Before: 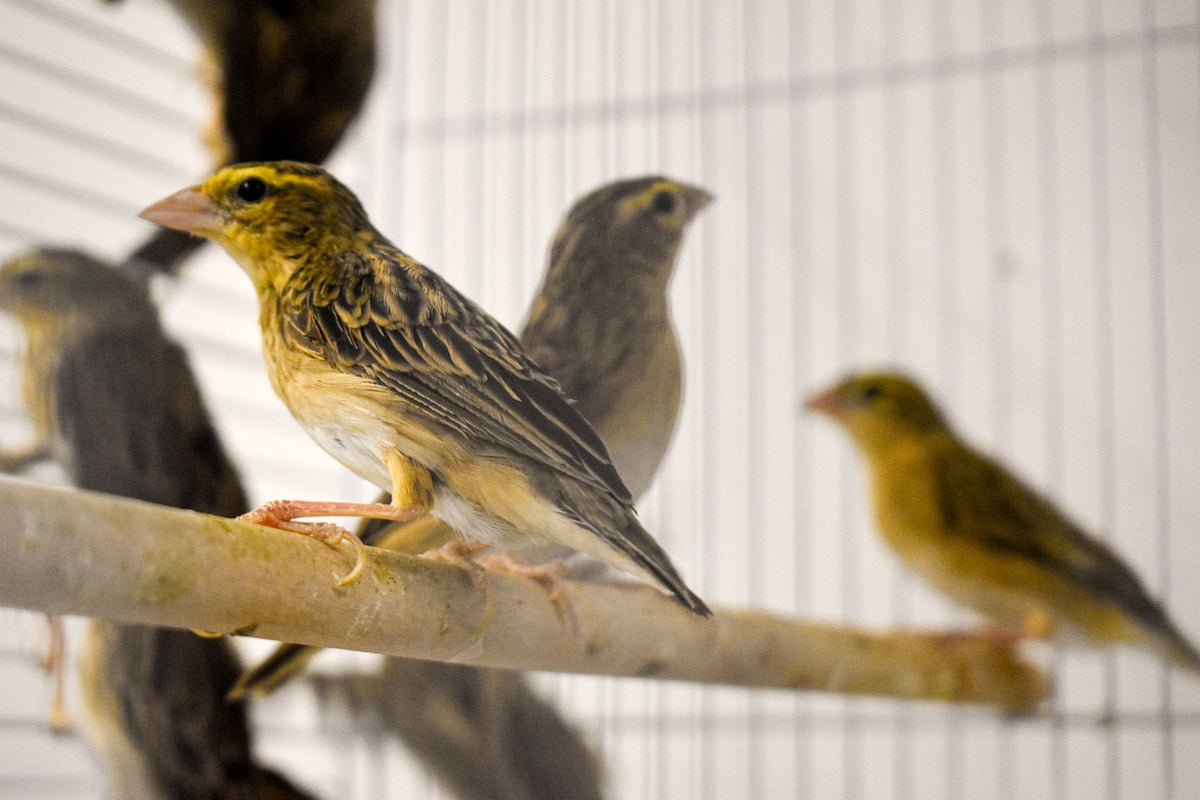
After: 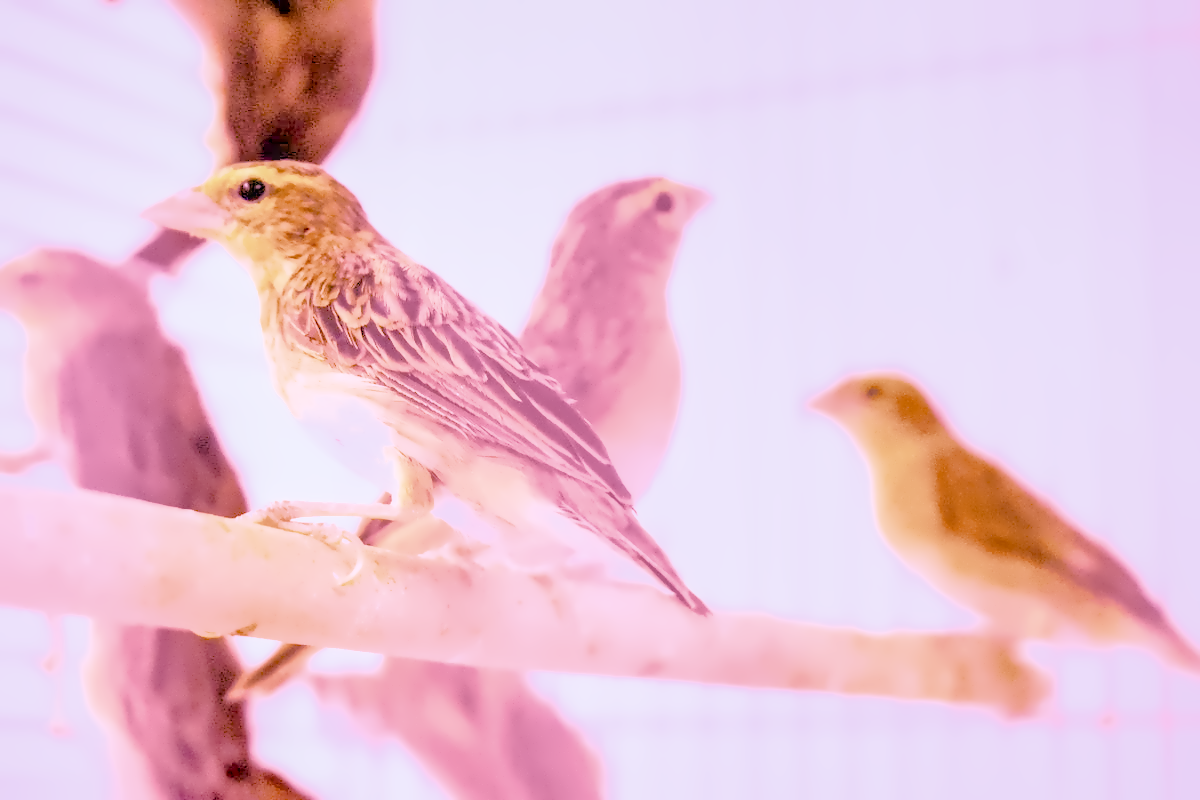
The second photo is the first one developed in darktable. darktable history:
local contrast: on, module defaults
color calibration: illuminant as shot in camera, x 0.358, y 0.373, temperature 4628.91 K
color balance rgb: perceptual saturation grading › global saturation 20%, perceptual saturation grading › highlights -25%, perceptual saturation grading › shadows 25%
denoise (profiled): preserve shadows 1.52, scattering 0.002, a [-1, 0, 0], compensate highlight preservation false
exposure: black level correction 0, exposure 1.1 EV, compensate exposure bias true, compensate highlight preservation false
filmic rgb: black relative exposure -7.65 EV, white relative exposure 4.56 EV, hardness 3.61, contrast 1.05
haze removal: compatibility mode true, adaptive false
highlight reconstruction: on, module defaults
hot pixels: on, module defaults
lens correction: scale 1, crop 1, focal 16, aperture 5.6, distance 1000, camera "Canon EOS RP", lens "Canon RF 16mm F2.8 STM"
shadows and highlights: on, module defaults
white balance: red 2.229, blue 1.46
velvia: on, module defaults
raw chromatic aberrations: on, module defaults
tone equalizer "contrast tone curve: soft": -8 EV -0.417 EV, -7 EV -0.389 EV, -6 EV -0.333 EV, -5 EV -0.222 EV, -3 EV 0.222 EV, -2 EV 0.333 EV, -1 EV 0.389 EV, +0 EV 0.417 EV, edges refinement/feathering 500, mask exposure compensation -1.57 EV, preserve details no
contrast equalizer "denoise": octaves 7, y [[0.5 ×6], [0.5 ×6], [0.5 ×6], [0, 0.033, 0.067, 0.1, 0.133, 0.167], [0, 0.05, 0.1, 0.15, 0.2, 0.25]]
